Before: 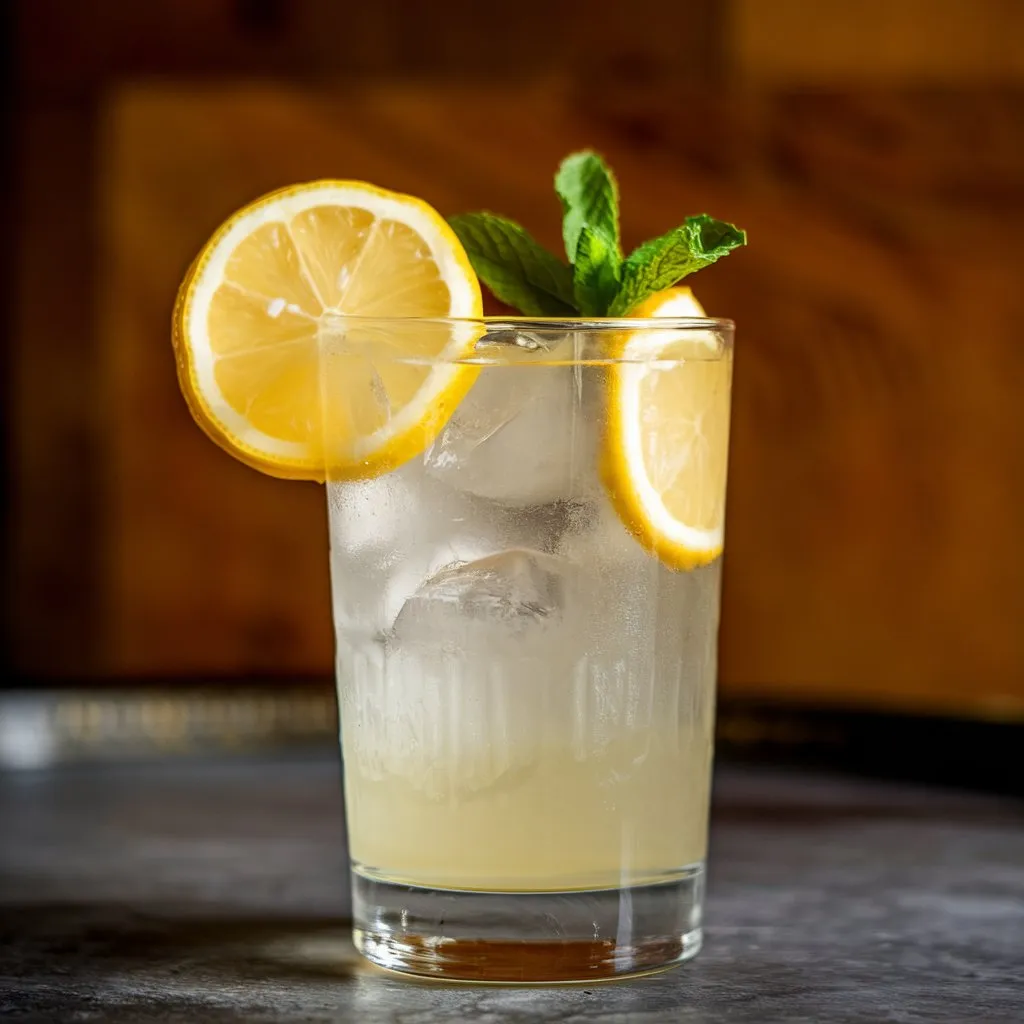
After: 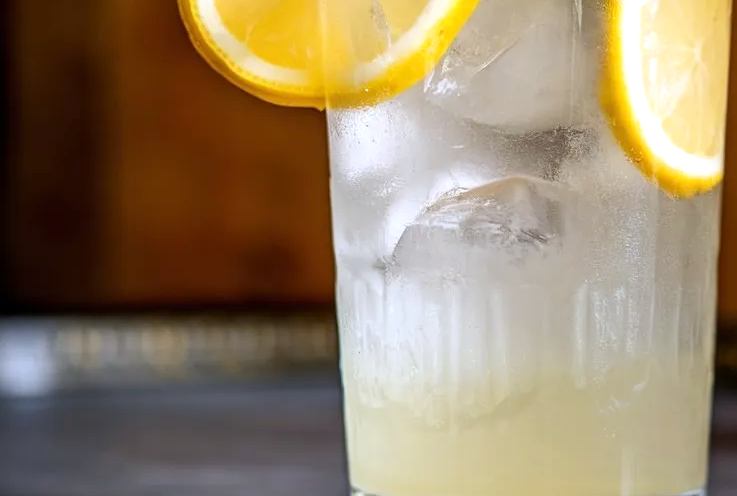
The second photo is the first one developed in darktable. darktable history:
exposure: exposure 0.3 EV, compensate highlight preservation false
crop: top 36.498%, right 27.964%, bottom 14.995%
white balance: red 0.967, blue 1.119, emerald 0.756
